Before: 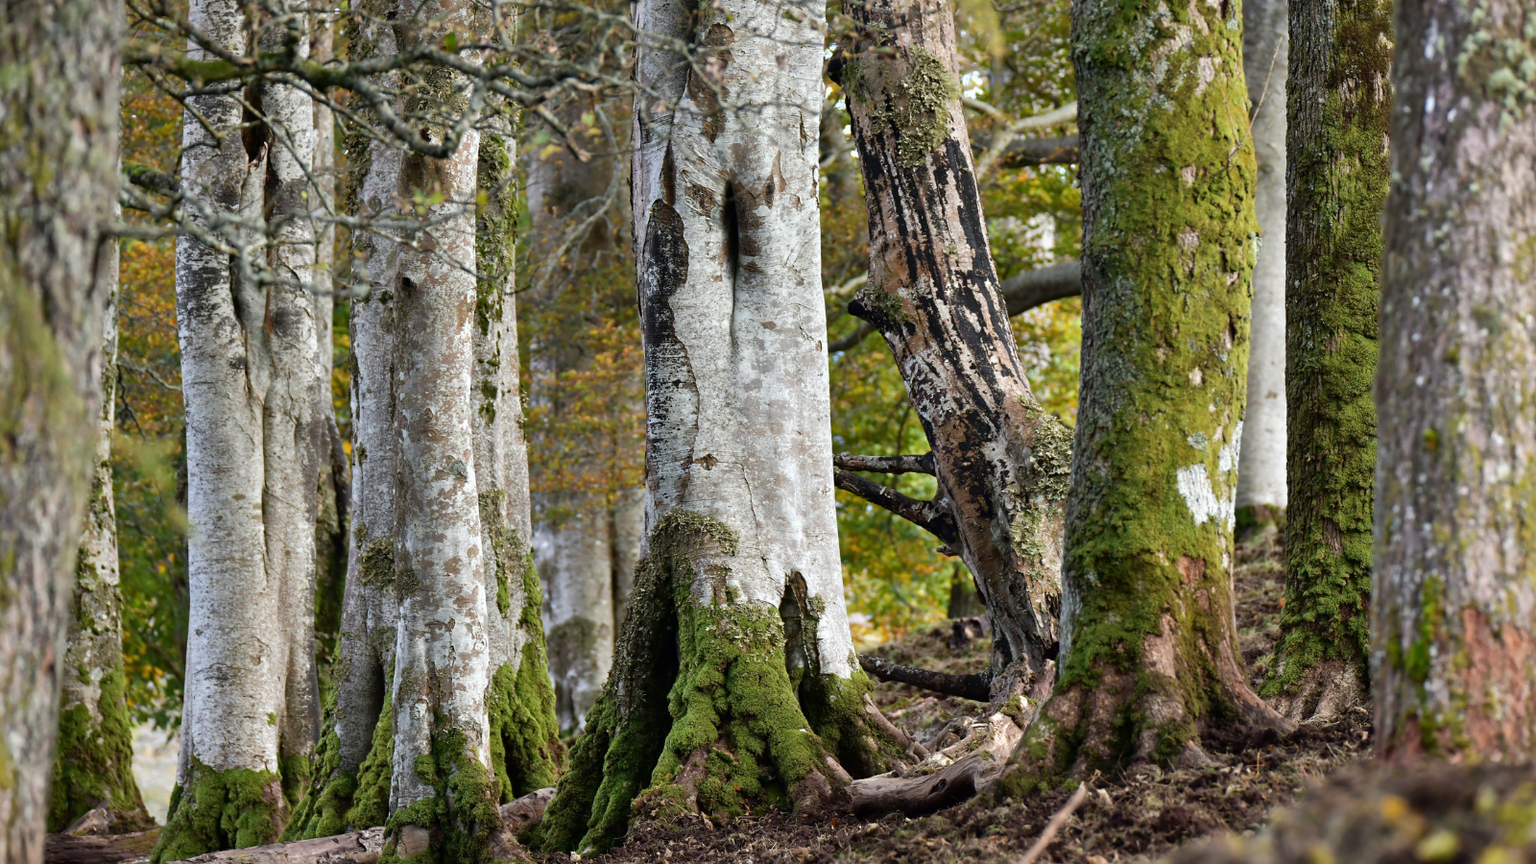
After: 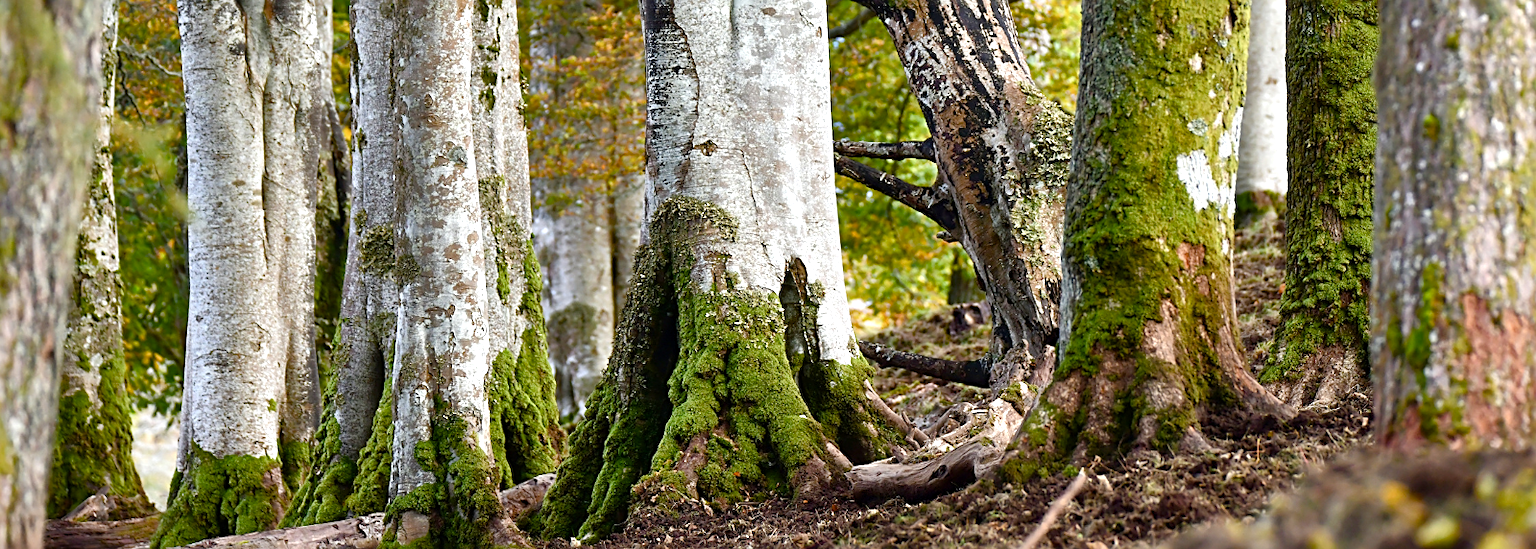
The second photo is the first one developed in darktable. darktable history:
exposure: exposure 0.496 EV, compensate highlight preservation false
color correction: saturation 0.98
crop and rotate: top 36.435%
color balance rgb: perceptual saturation grading › global saturation 20%, perceptual saturation grading › highlights -25%, perceptual saturation grading › shadows 50%
sharpen: on, module defaults
